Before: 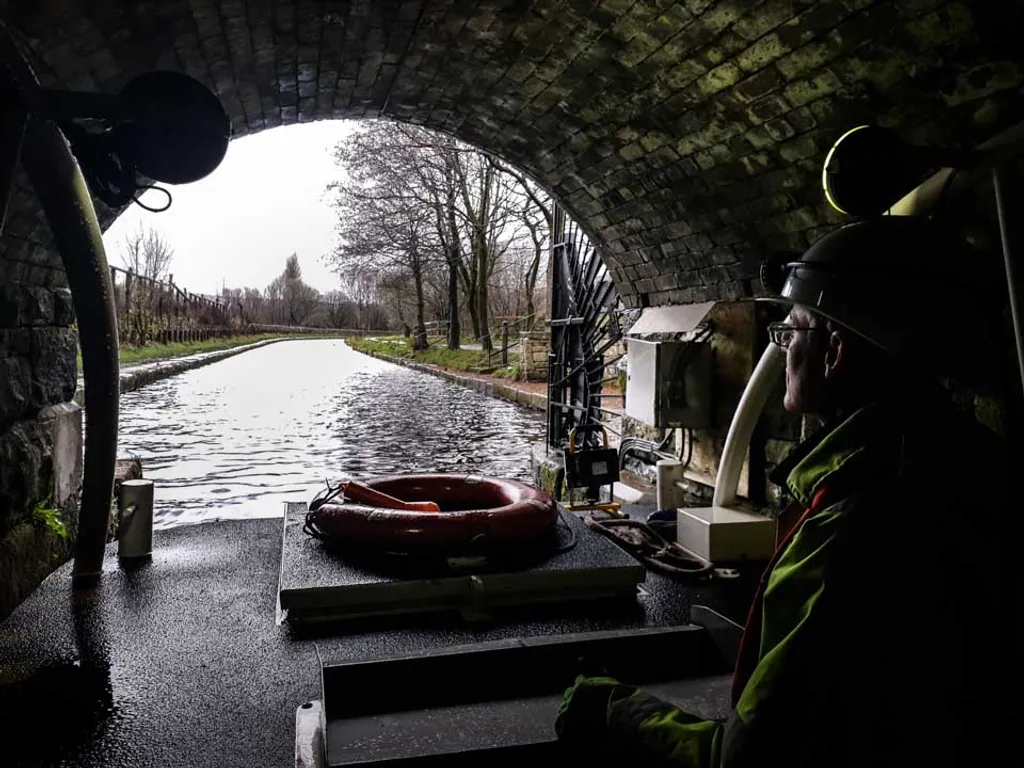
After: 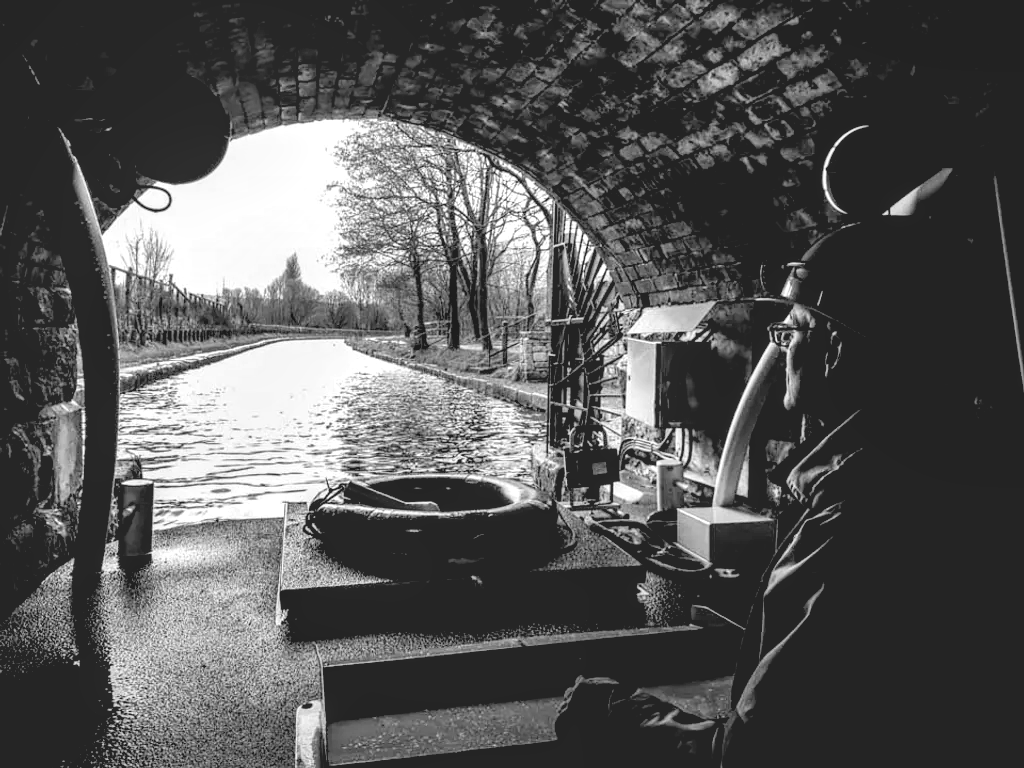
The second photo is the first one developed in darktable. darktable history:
colorize: saturation 60%, source mix 100%
shadows and highlights: shadows 25, highlights -48, soften with gaussian
local contrast: on, module defaults
color balance rgb: shadows lift › chroma 1%, shadows lift › hue 113°, highlights gain › chroma 0.2%, highlights gain › hue 333°, perceptual saturation grading › global saturation 20%, perceptual saturation grading › highlights -50%, perceptual saturation grading › shadows 25%, contrast -10%
monochrome: on, module defaults
exposure: black level correction 0.011, compensate highlight preservation false
